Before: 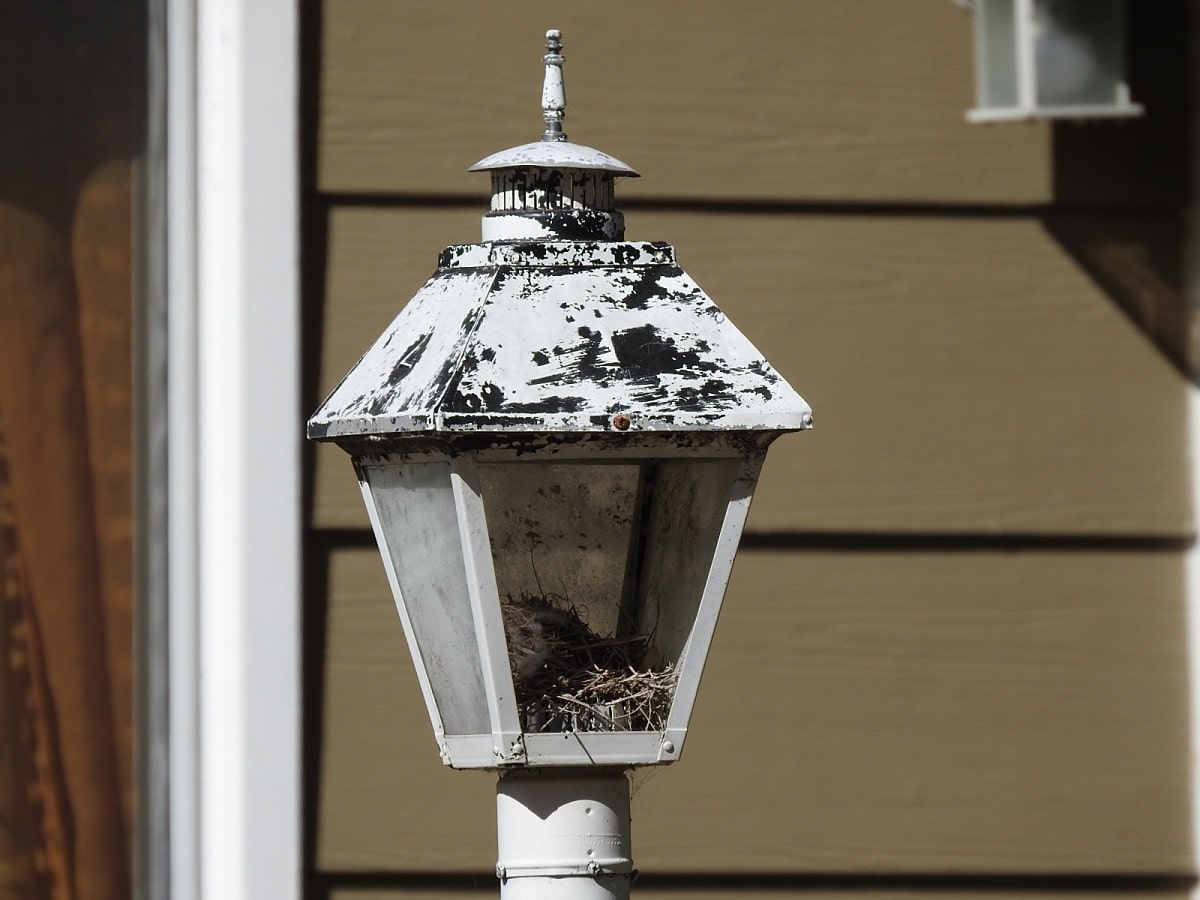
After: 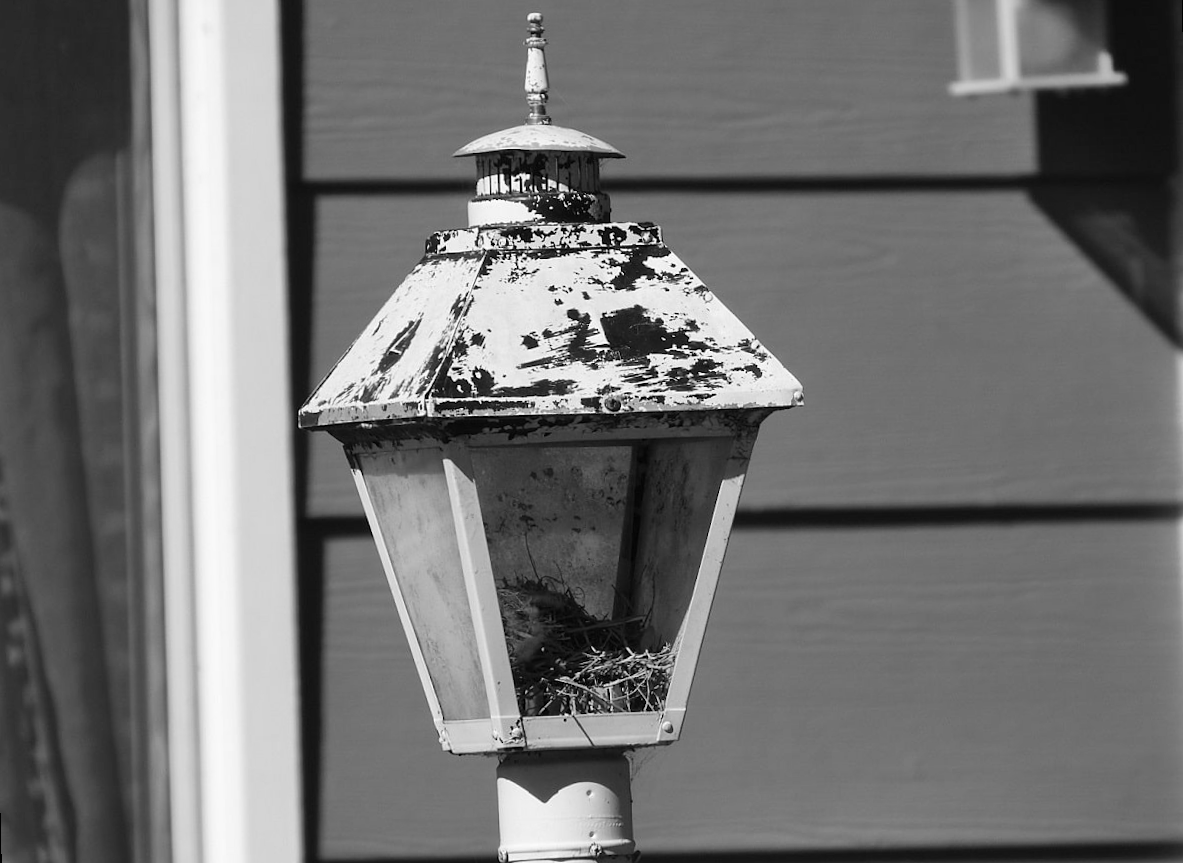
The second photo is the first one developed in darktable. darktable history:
base curve: curves: ch0 [(0, 0) (0.472, 0.508) (1, 1)]
monochrome: on, module defaults
shadows and highlights: radius 100.41, shadows 50.55, highlights -64.36, highlights color adjustment 49.82%, soften with gaussian
rotate and perspective: rotation -1.42°, crop left 0.016, crop right 0.984, crop top 0.035, crop bottom 0.965
